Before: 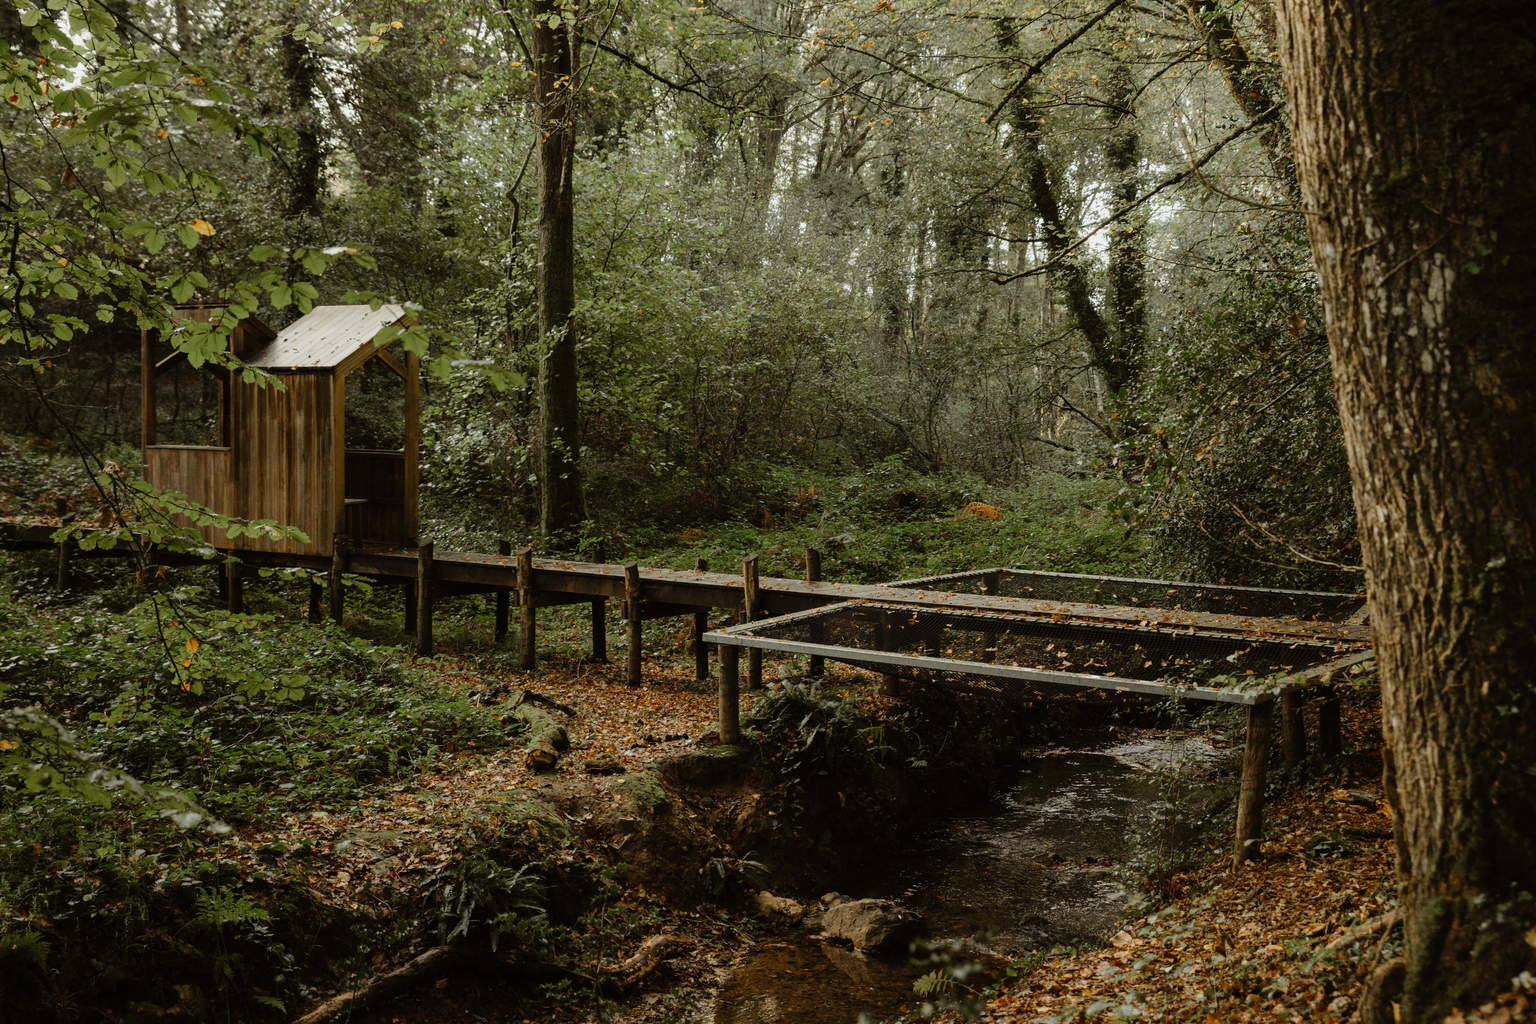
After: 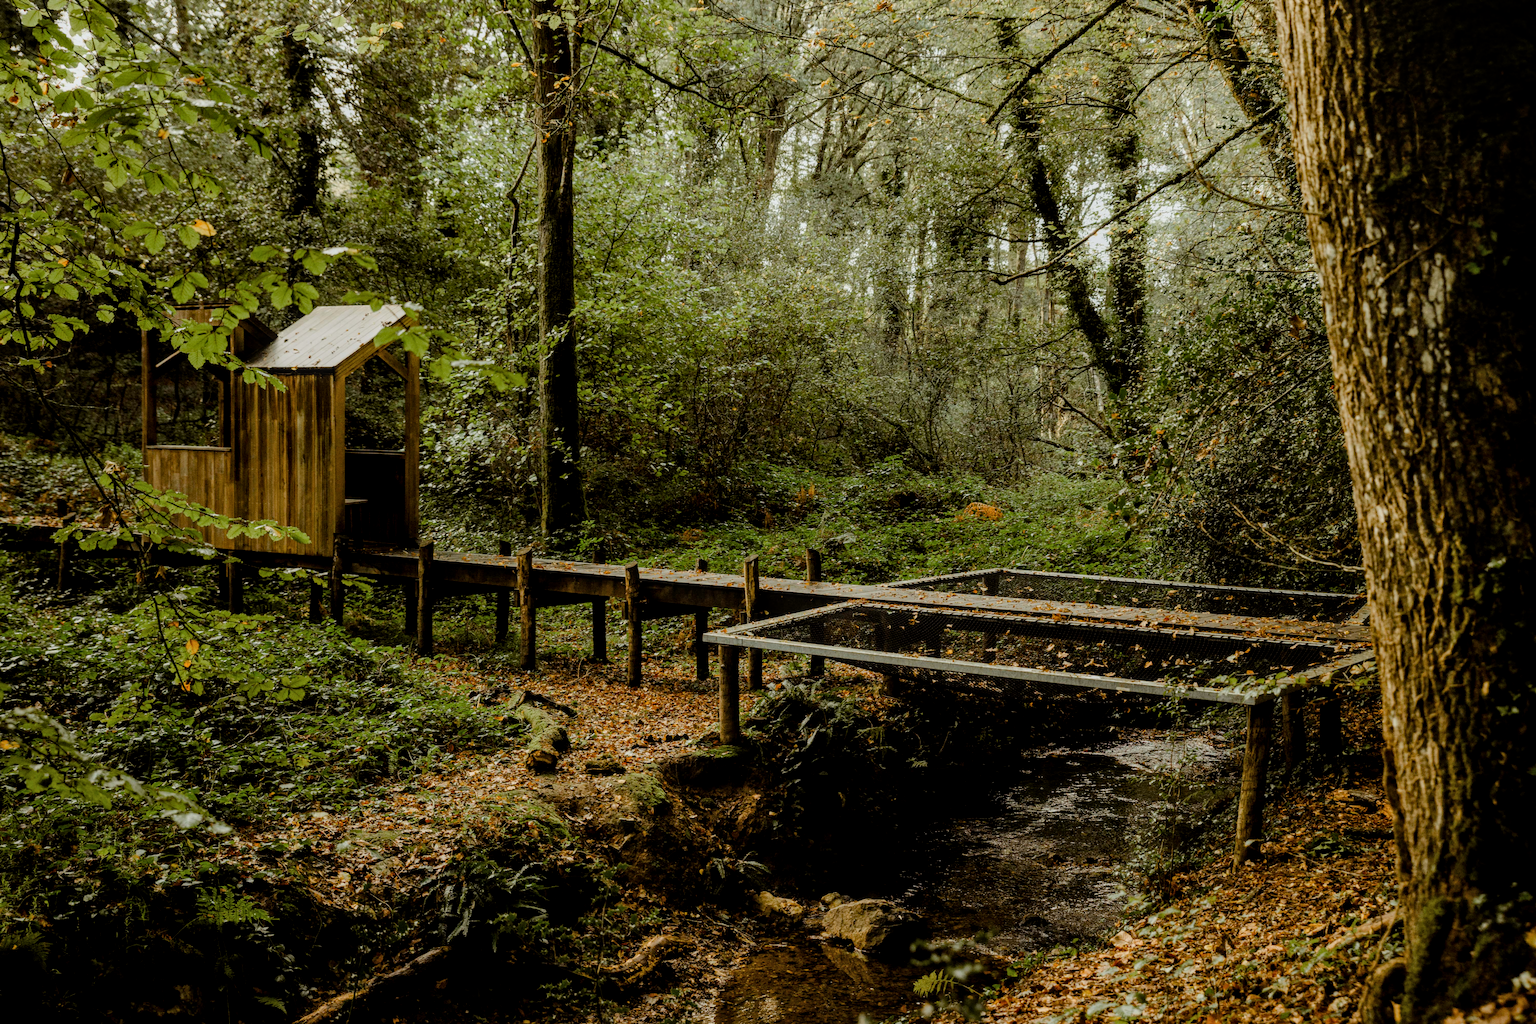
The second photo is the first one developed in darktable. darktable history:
filmic rgb: black relative exposure -7.65 EV, white relative exposure 4.56 EV, hardness 3.61, color science v6 (2022)
local contrast: on, module defaults
tone equalizer: on, module defaults
color balance rgb: perceptual saturation grading › global saturation 25%, perceptual saturation grading › highlights -50%, perceptual saturation grading › shadows 30%, perceptual brilliance grading › global brilliance 12%, global vibrance 20%
